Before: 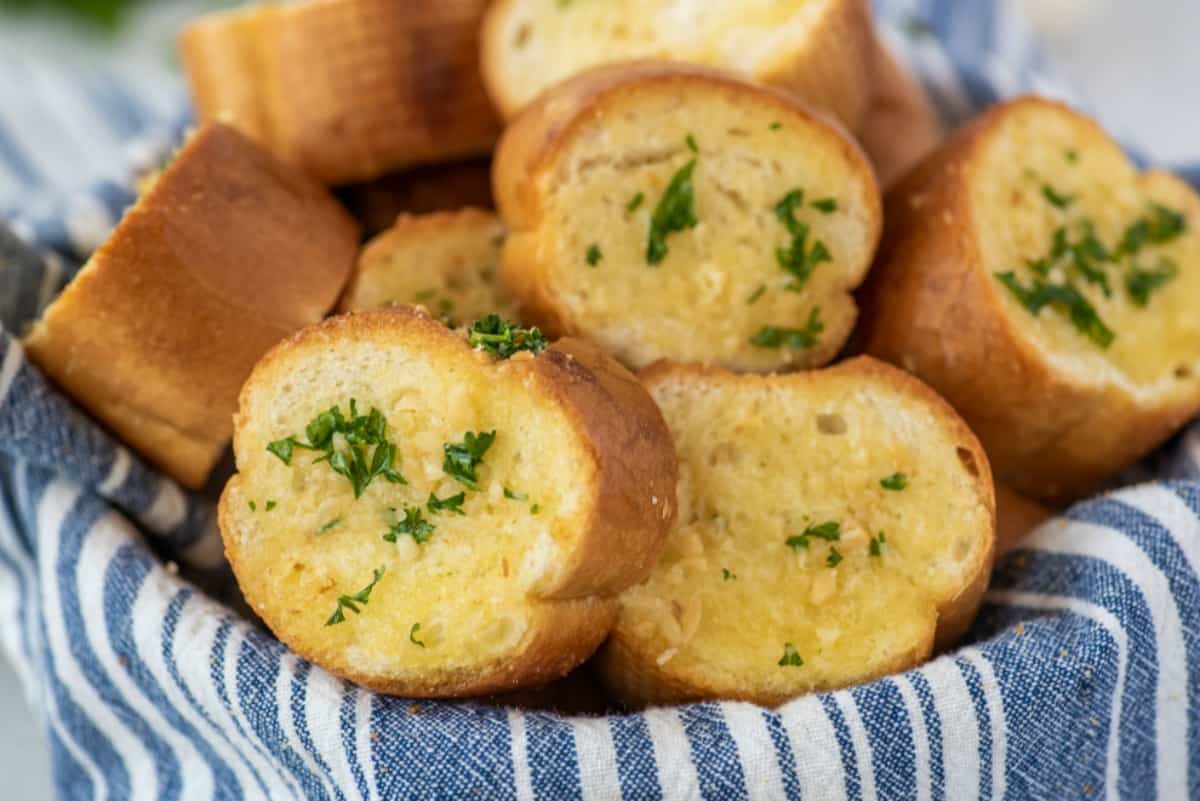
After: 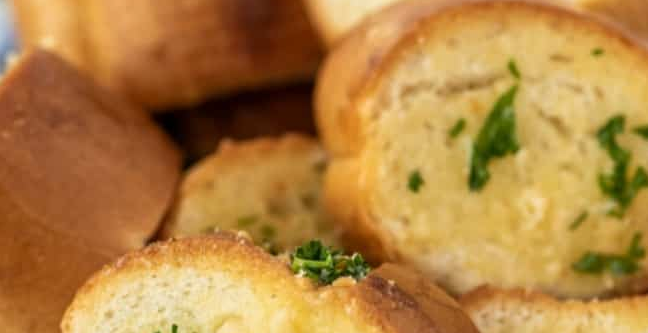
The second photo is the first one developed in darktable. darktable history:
crop: left 14.89%, top 9.316%, right 31.033%, bottom 49.055%
shadows and highlights: shadows -0.832, highlights 38.47
